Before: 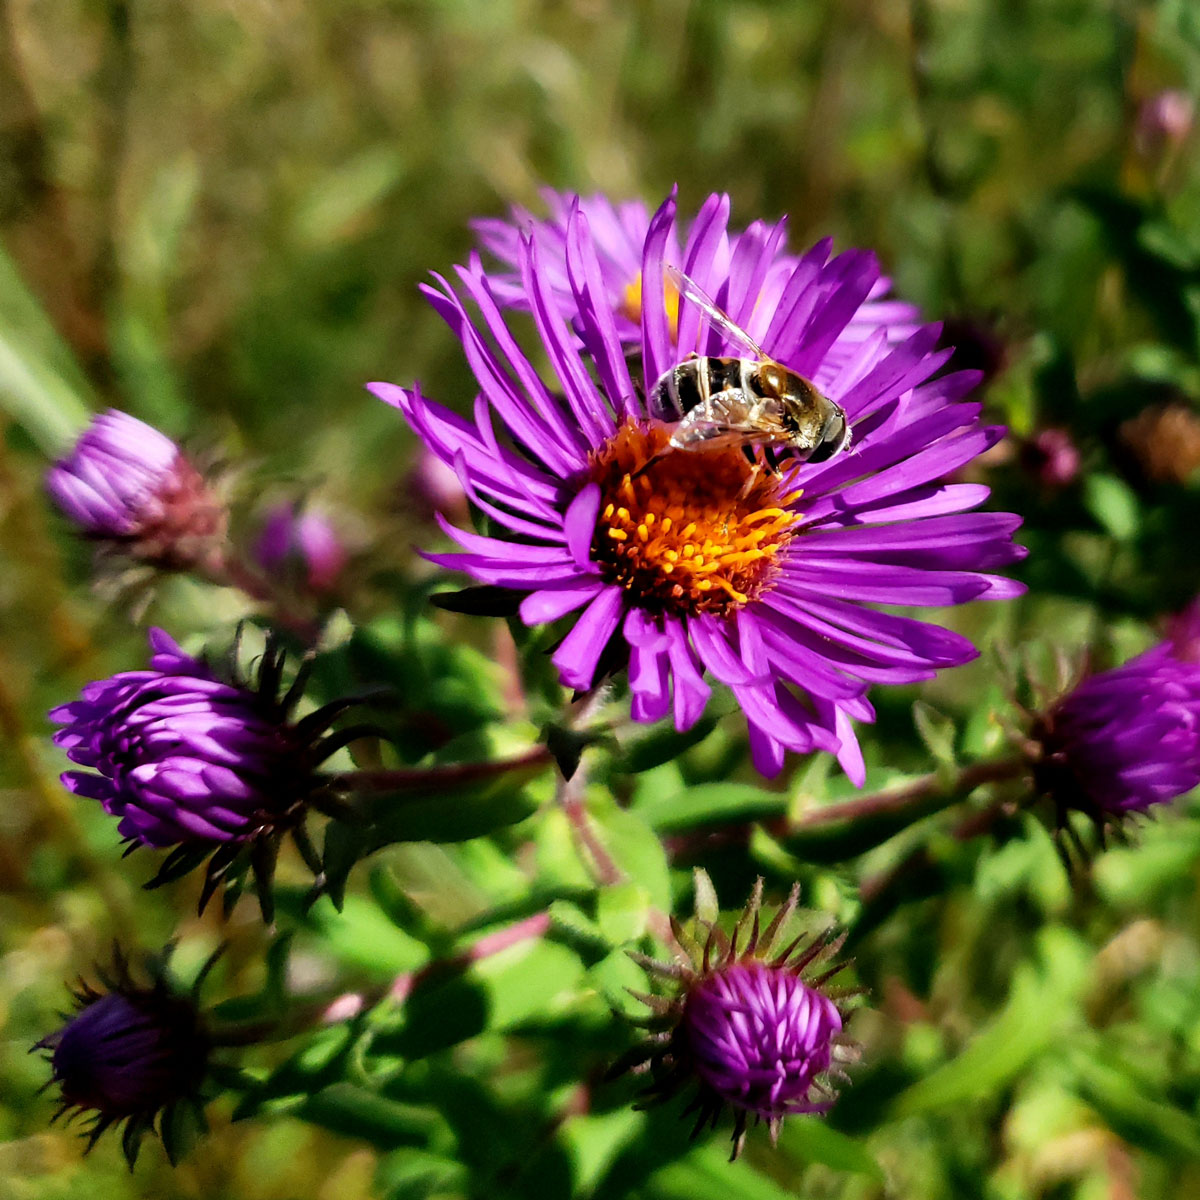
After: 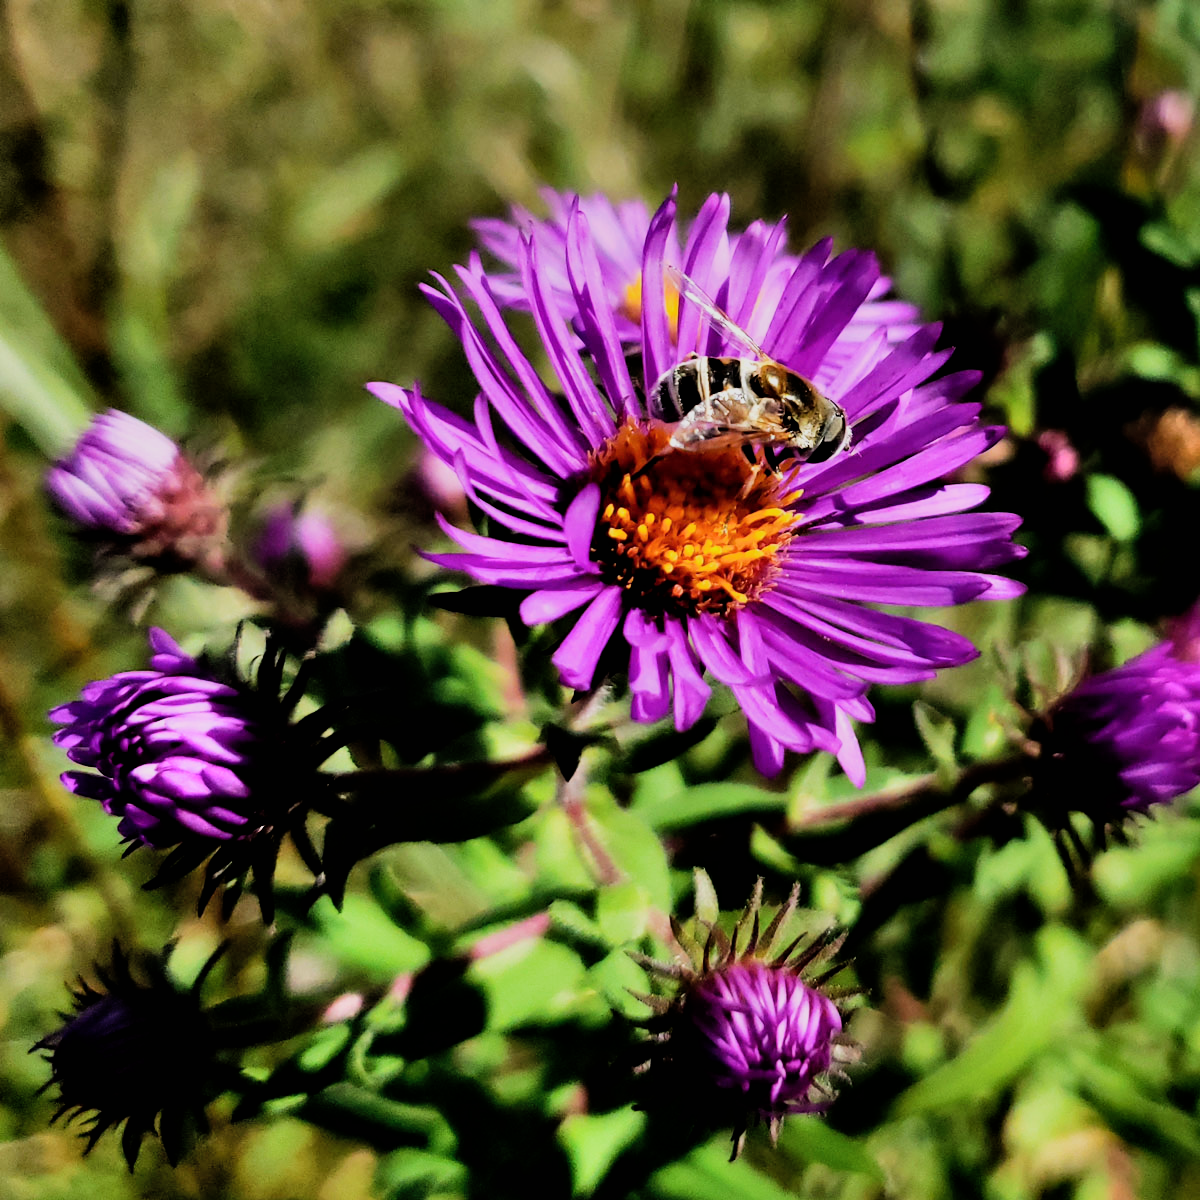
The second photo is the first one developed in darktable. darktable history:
shadows and highlights: white point adjustment 0.05, highlights color adjustment 55.9%, soften with gaussian
levels: levels [0, 0.498, 1]
filmic rgb: black relative exposure -5 EV, hardness 2.88, contrast 1.3, highlights saturation mix -30%
